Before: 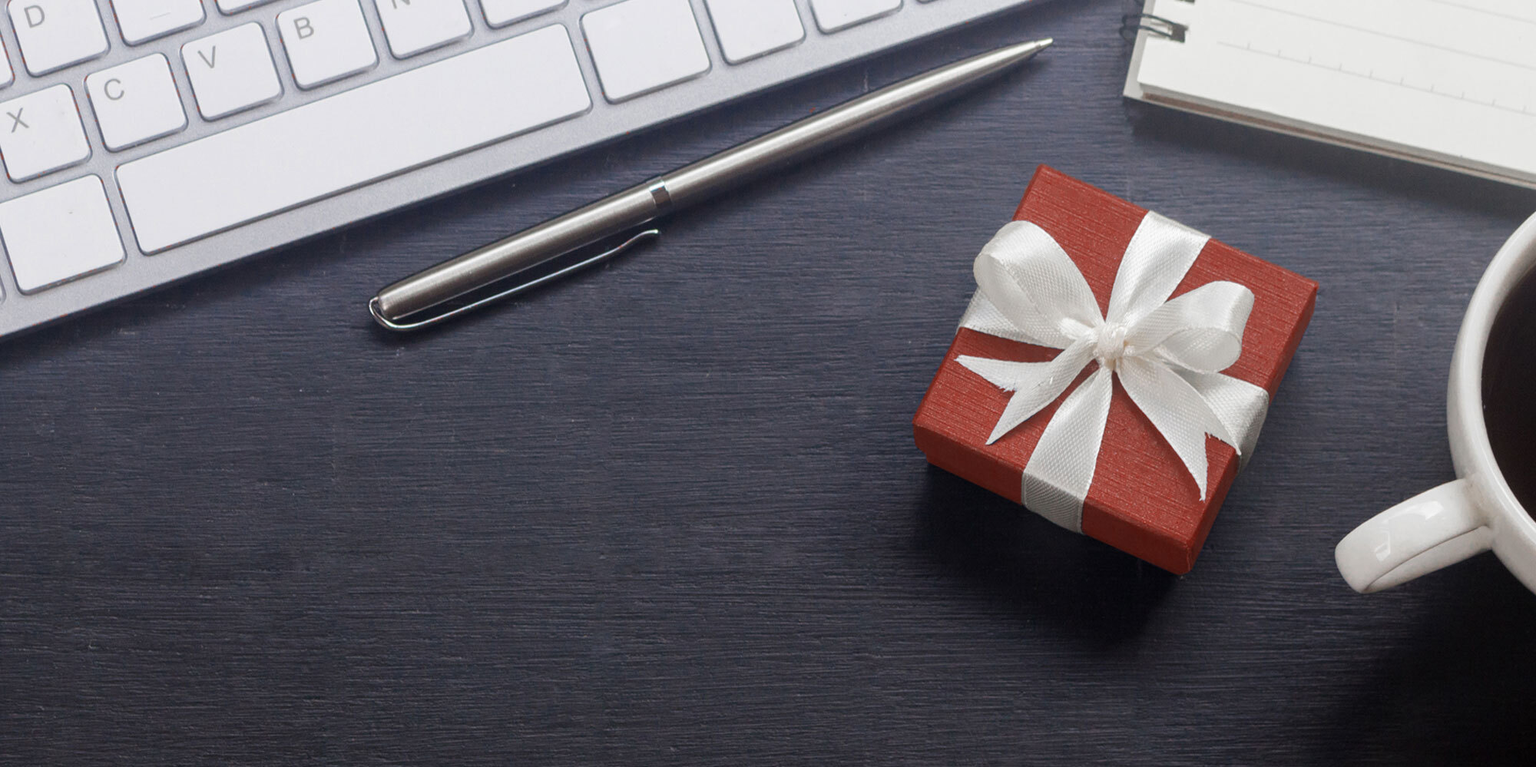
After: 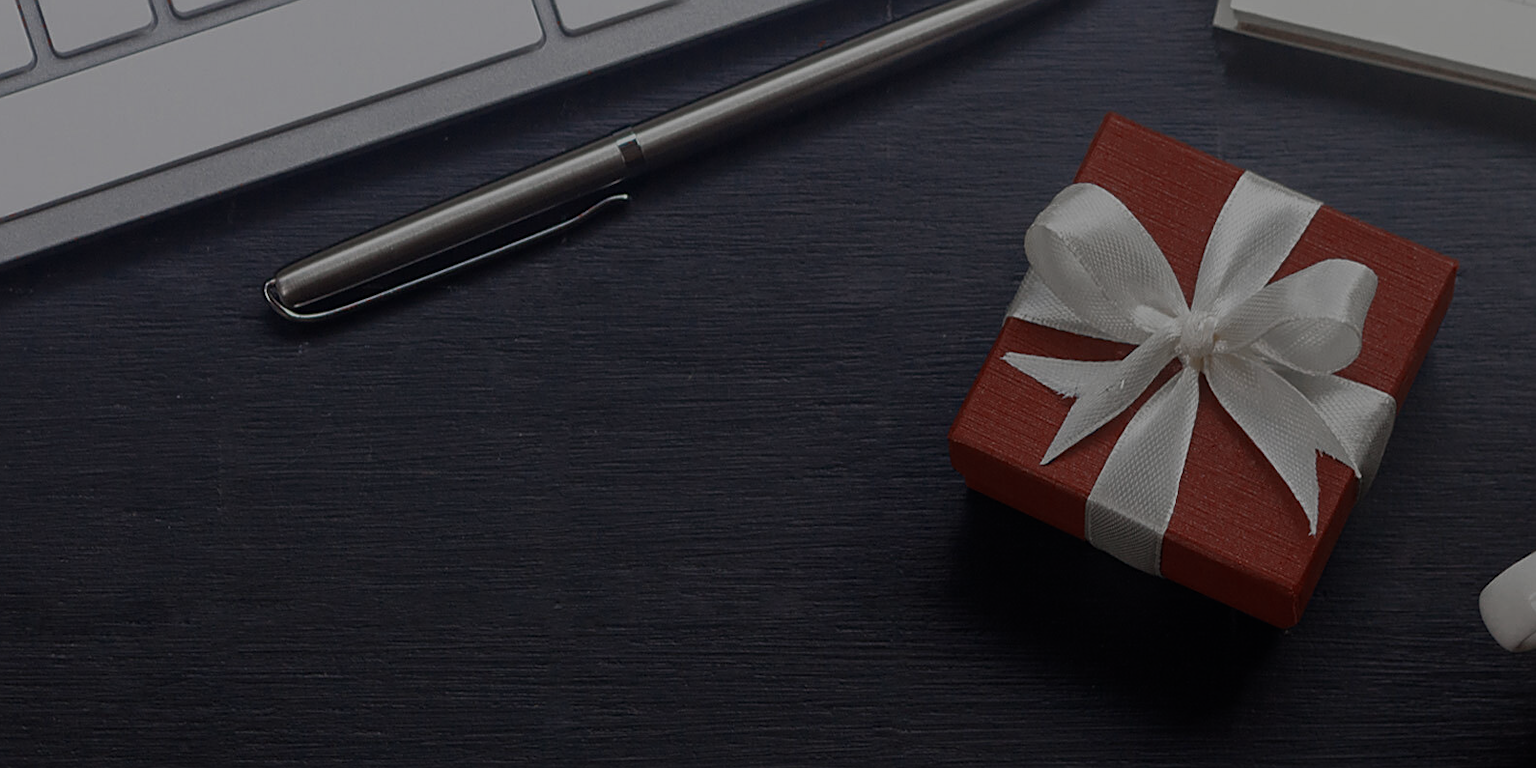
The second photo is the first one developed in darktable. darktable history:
tone equalizer: -8 EV -1.96 EV, -7 EV -1.96 EV, -6 EV -2 EV, -5 EV -1.96 EV, -4 EV -1.98 EV, -3 EV -1.97 EV, -2 EV -2 EV, -1 EV -1.61 EV, +0 EV -1.98 EV, edges refinement/feathering 500, mask exposure compensation -1.57 EV, preserve details no
sharpen: on, module defaults
crop and rotate: left 10.382%, top 9.863%, right 10.104%, bottom 10.447%
